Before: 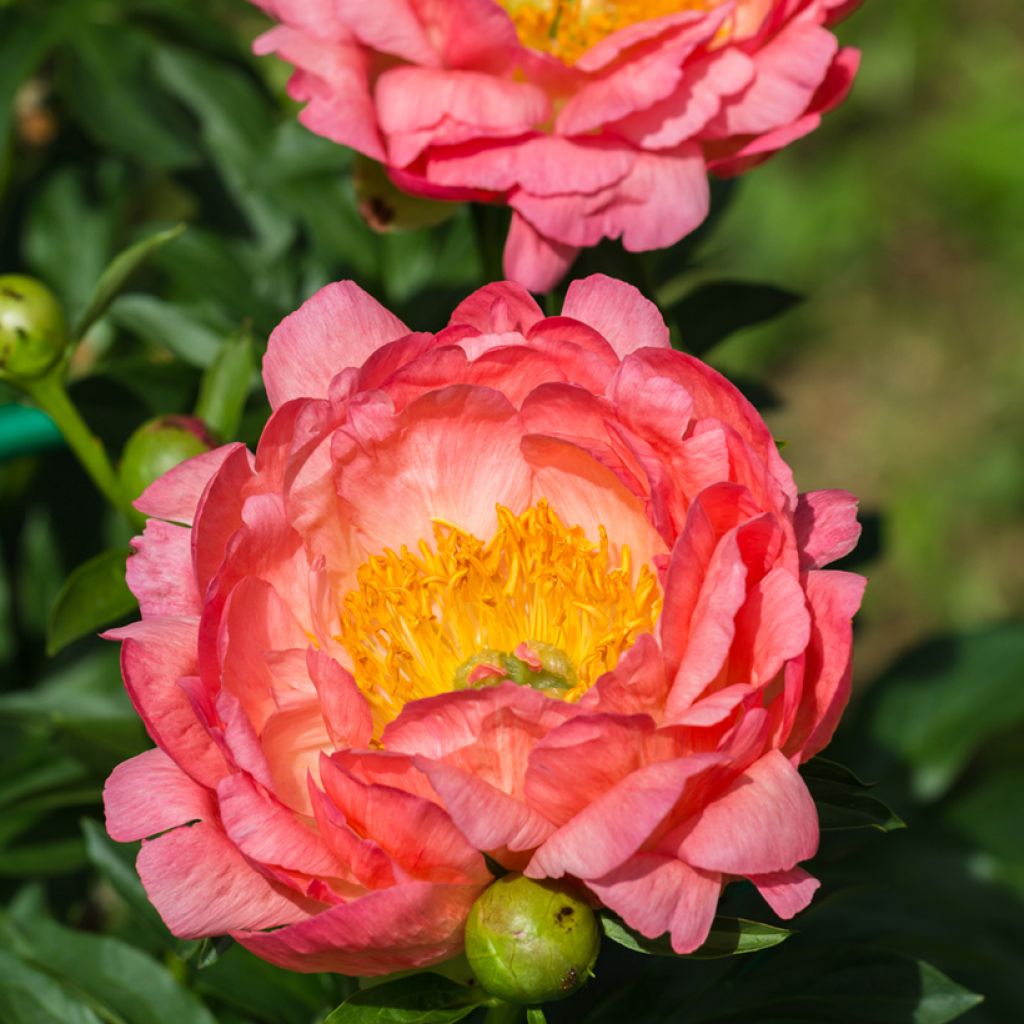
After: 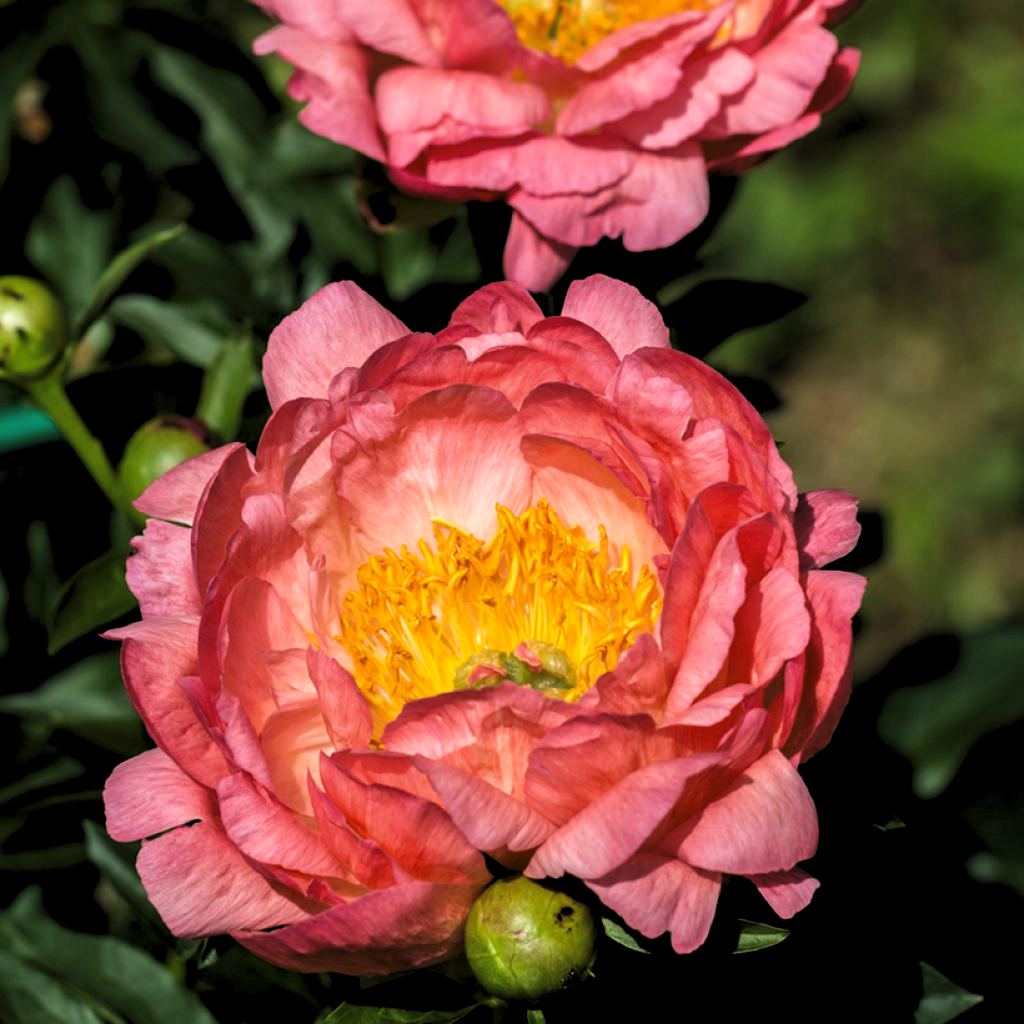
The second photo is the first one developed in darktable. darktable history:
exposure: exposure -0.051 EV, compensate highlight preservation false
levels: levels [0.182, 0.542, 0.902]
